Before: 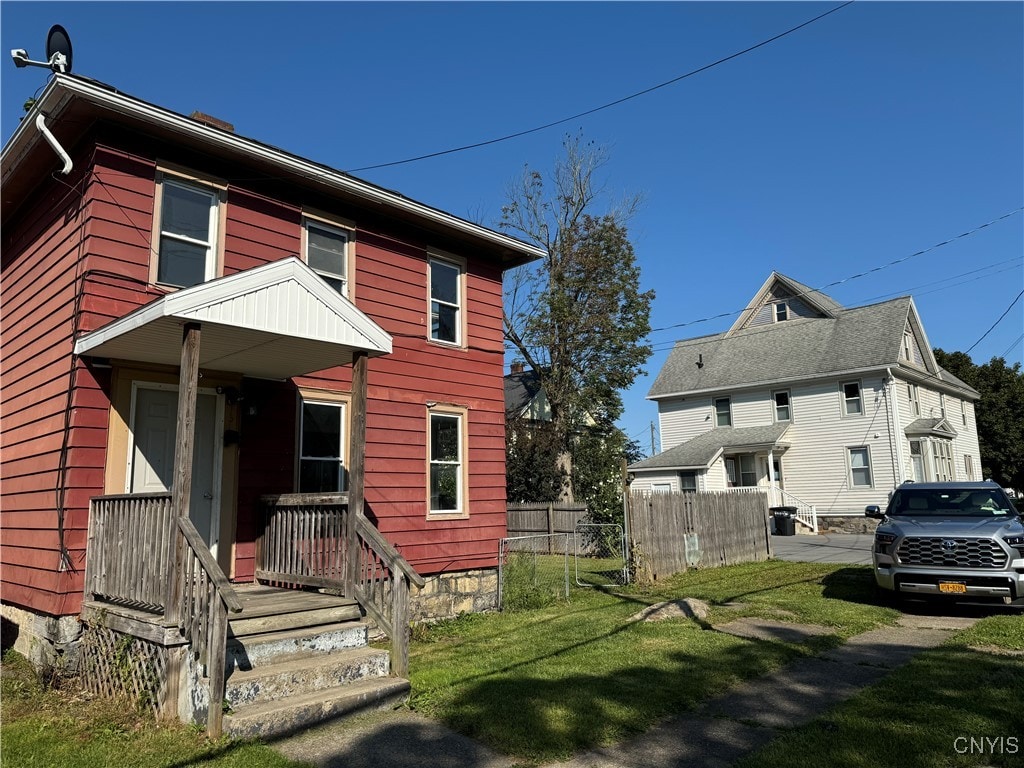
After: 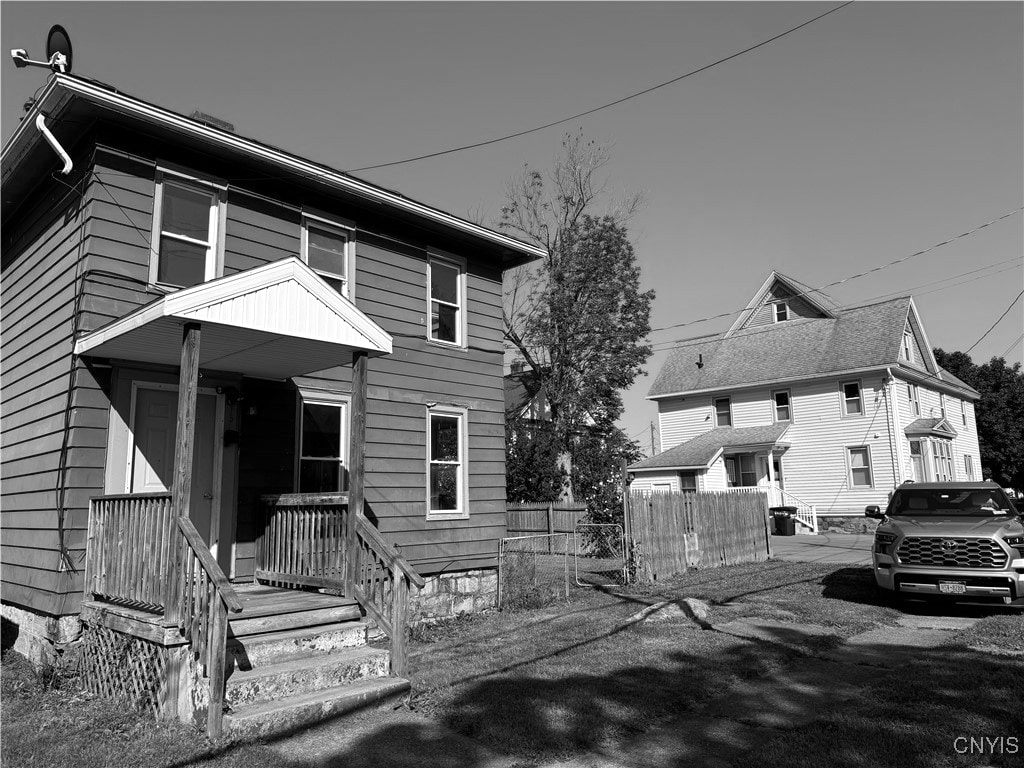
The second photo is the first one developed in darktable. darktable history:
color calibration: output gray [0.28, 0.41, 0.31, 0], gray › normalize channels true, illuminant same as pipeline (D50), adaptation XYZ, x 0.346, y 0.359, gamut compression 0
exposure: exposure 0.258 EV, compensate highlight preservation false
white balance: red 1.127, blue 0.943
